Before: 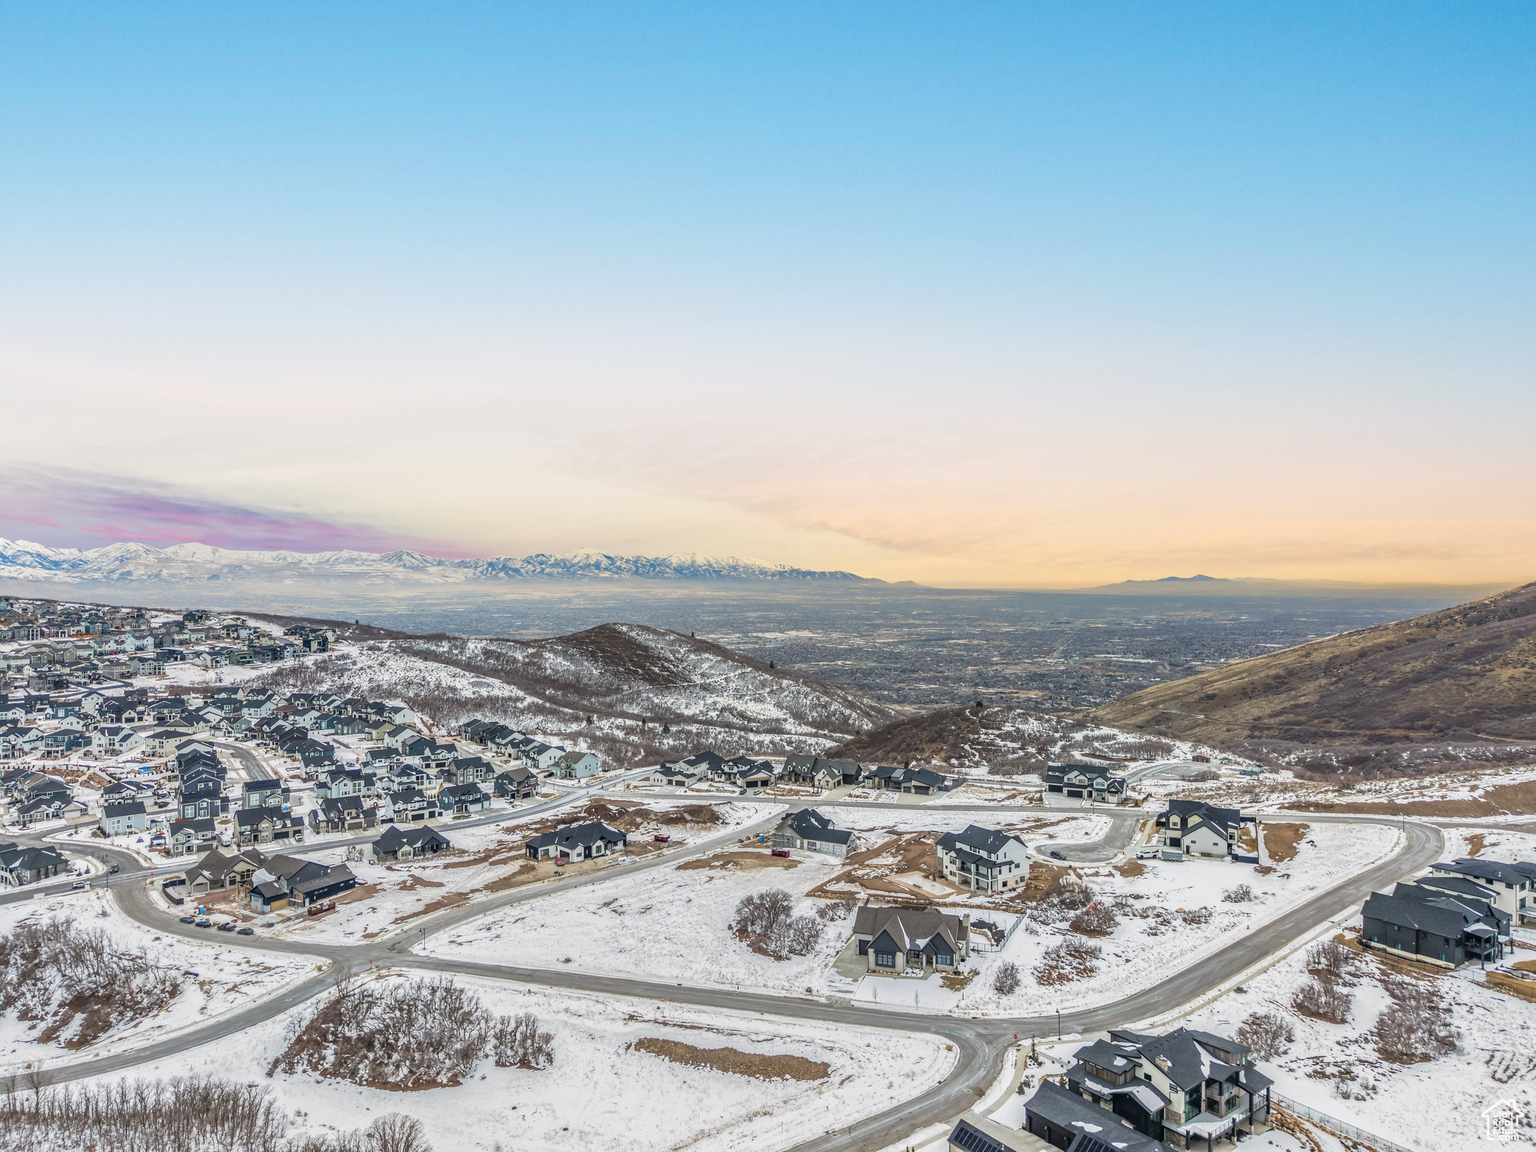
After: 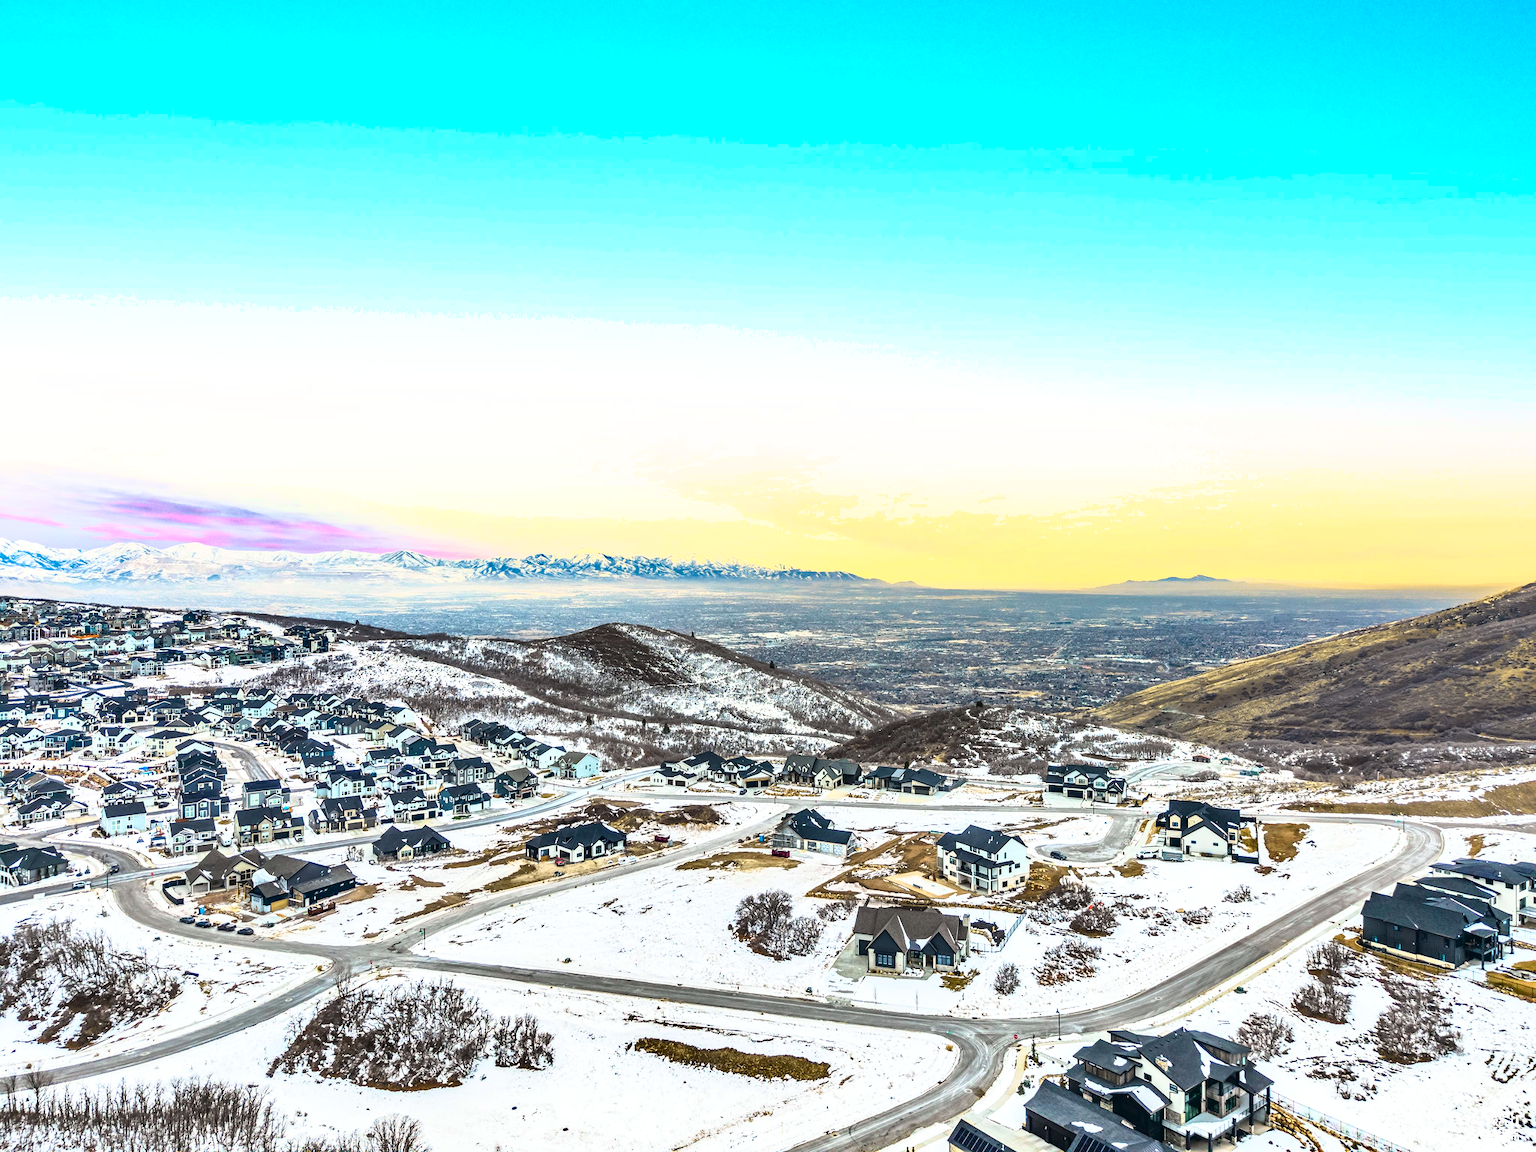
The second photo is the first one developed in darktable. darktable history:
shadows and highlights: white point adjustment 1.04, soften with gaussian
tone curve: curves: ch0 [(0, 0.018) (0.162, 0.128) (0.434, 0.478) (0.667, 0.785) (0.819, 0.943) (1, 0.991)]; ch1 [(0, 0) (0.402, 0.36) (0.476, 0.449) (0.506, 0.505) (0.523, 0.518) (0.579, 0.626) (0.641, 0.668) (0.693, 0.745) (0.861, 0.934) (1, 1)]; ch2 [(0, 0) (0.424, 0.388) (0.483, 0.472) (0.503, 0.505) (0.521, 0.519) (0.547, 0.581) (0.582, 0.648) (0.699, 0.759) (0.997, 0.858)], color space Lab, independent channels, preserve colors none
tone equalizer: -8 EV -0.43 EV, -7 EV -0.404 EV, -6 EV -0.372 EV, -5 EV -0.238 EV, -3 EV 0.201 EV, -2 EV 0.321 EV, -1 EV 0.412 EV, +0 EV 0.388 EV, edges refinement/feathering 500, mask exposure compensation -1.57 EV, preserve details guided filter
